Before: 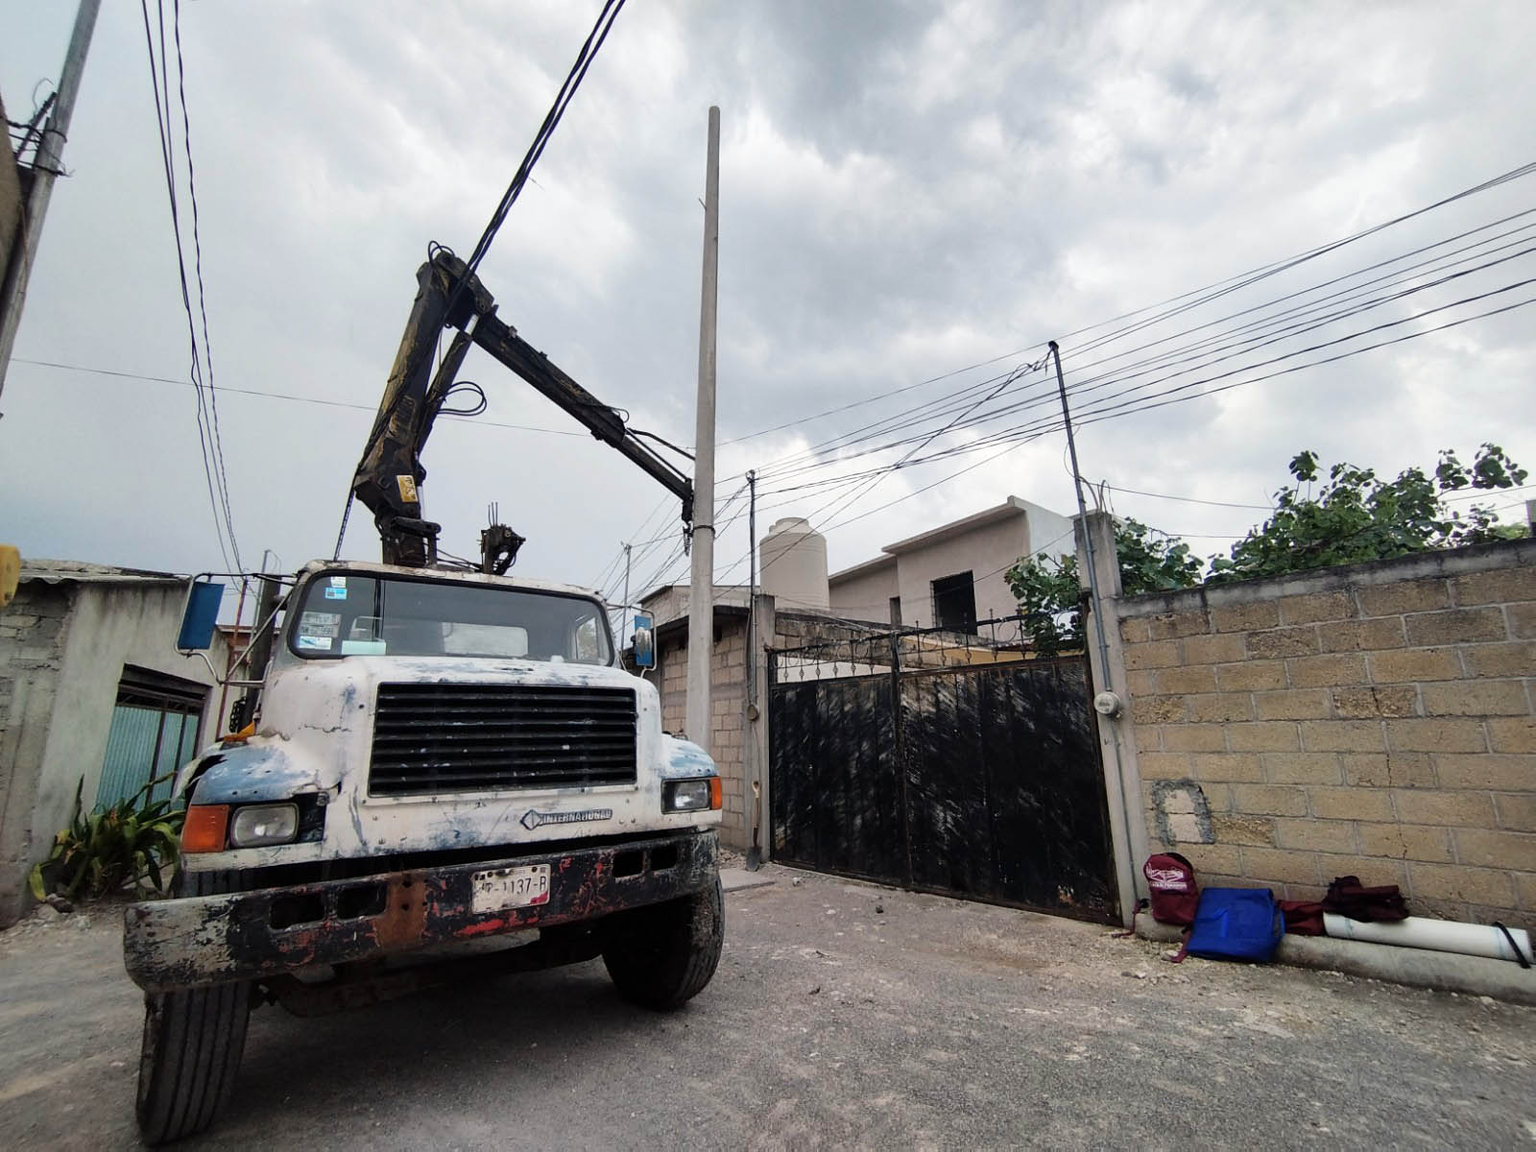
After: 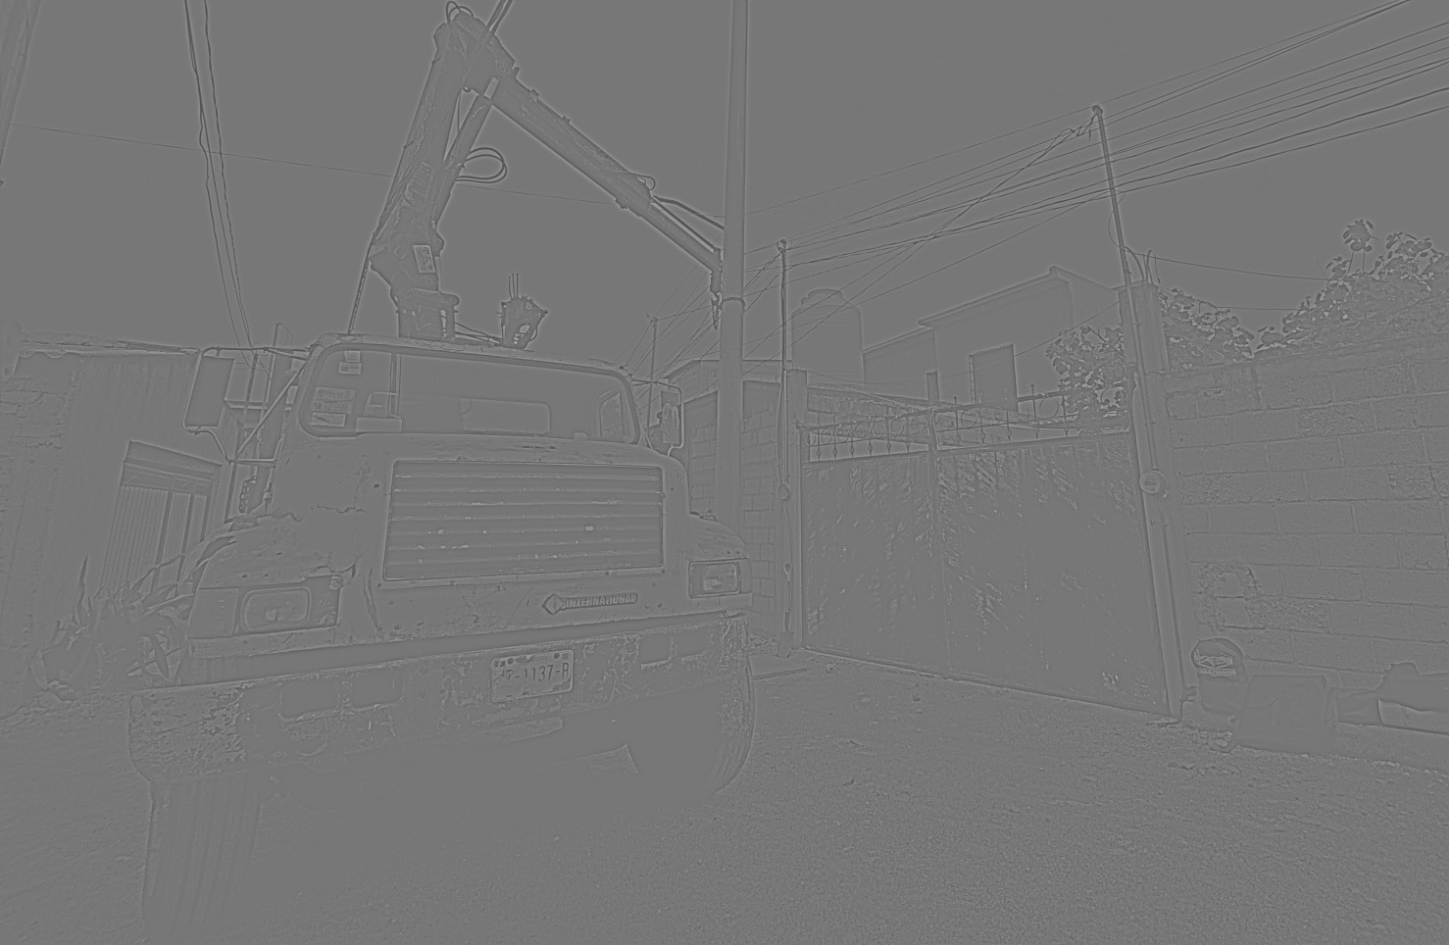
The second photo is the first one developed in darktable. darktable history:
highpass: sharpness 5.84%, contrast boost 8.44%
crop: top 20.916%, right 9.437%, bottom 0.316%
